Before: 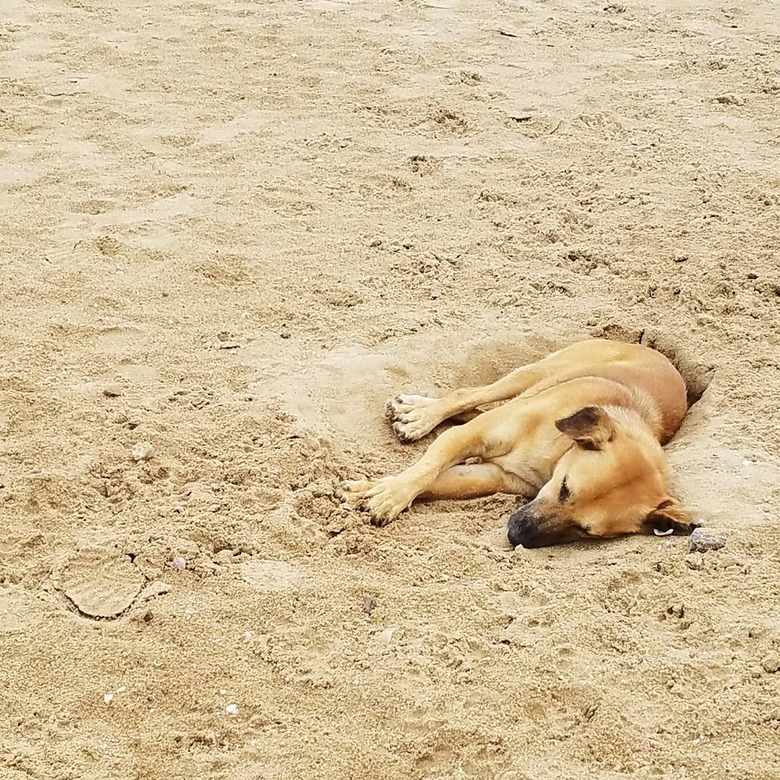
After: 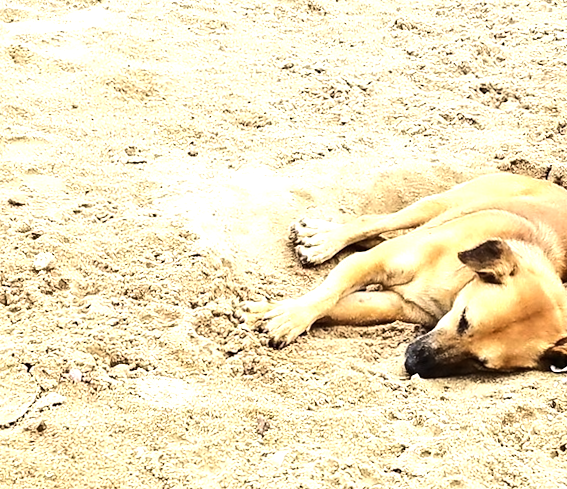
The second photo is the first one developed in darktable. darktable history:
tone equalizer: -8 EV -1.08 EV, -7 EV -1.01 EV, -6 EV -0.867 EV, -5 EV -0.578 EV, -3 EV 0.578 EV, -2 EV 0.867 EV, -1 EV 1.01 EV, +0 EV 1.08 EV, edges refinement/feathering 500, mask exposure compensation -1.57 EV, preserve details no
crop and rotate: angle -3.37°, left 9.79%, top 20.73%, right 12.42%, bottom 11.82%
rotate and perspective: rotation -0.45°, automatic cropping original format, crop left 0.008, crop right 0.992, crop top 0.012, crop bottom 0.988
